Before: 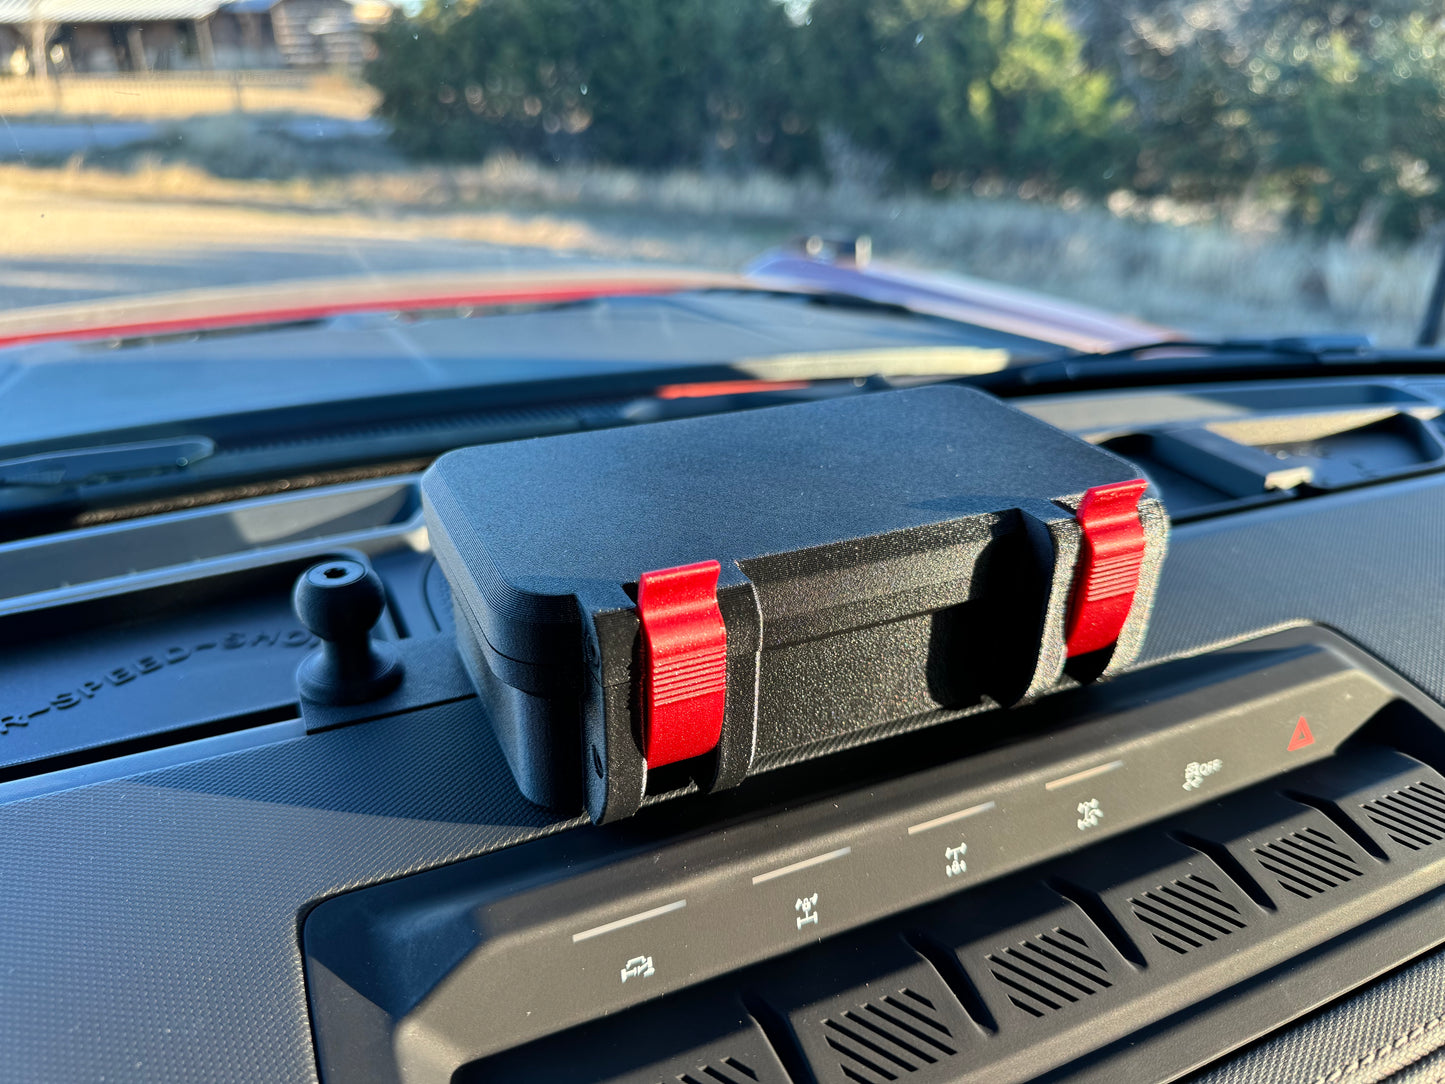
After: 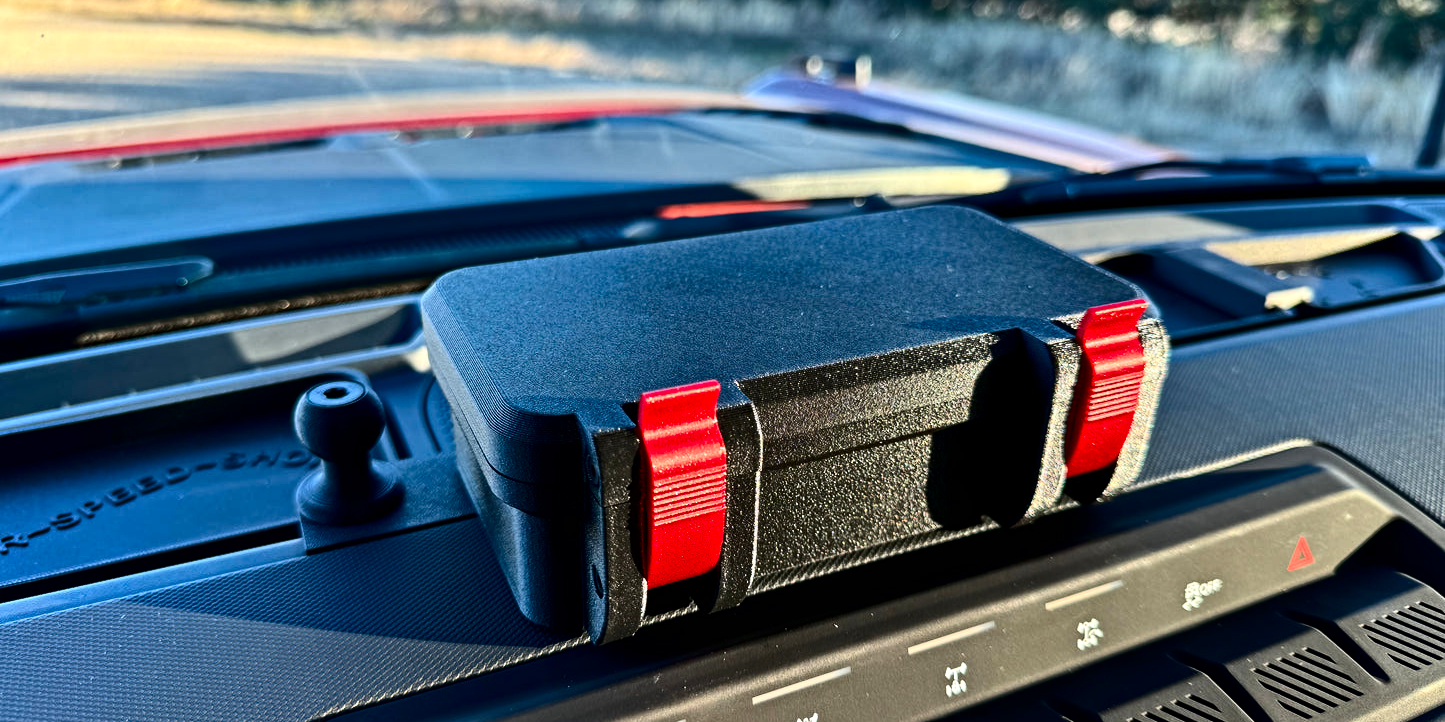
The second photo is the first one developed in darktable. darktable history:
crop: top 16.619%, bottom 16.701%
contrast brightness saturation: contrast 0.206, brightness -0.108, saturation 0.205
contrast equalizer: y [[0.5, 0.501, 0.525, 0.597, 0.58, 0.514], [0.5 ×6], [0.5 ×6], [0 ×6], [0 ×6]]
